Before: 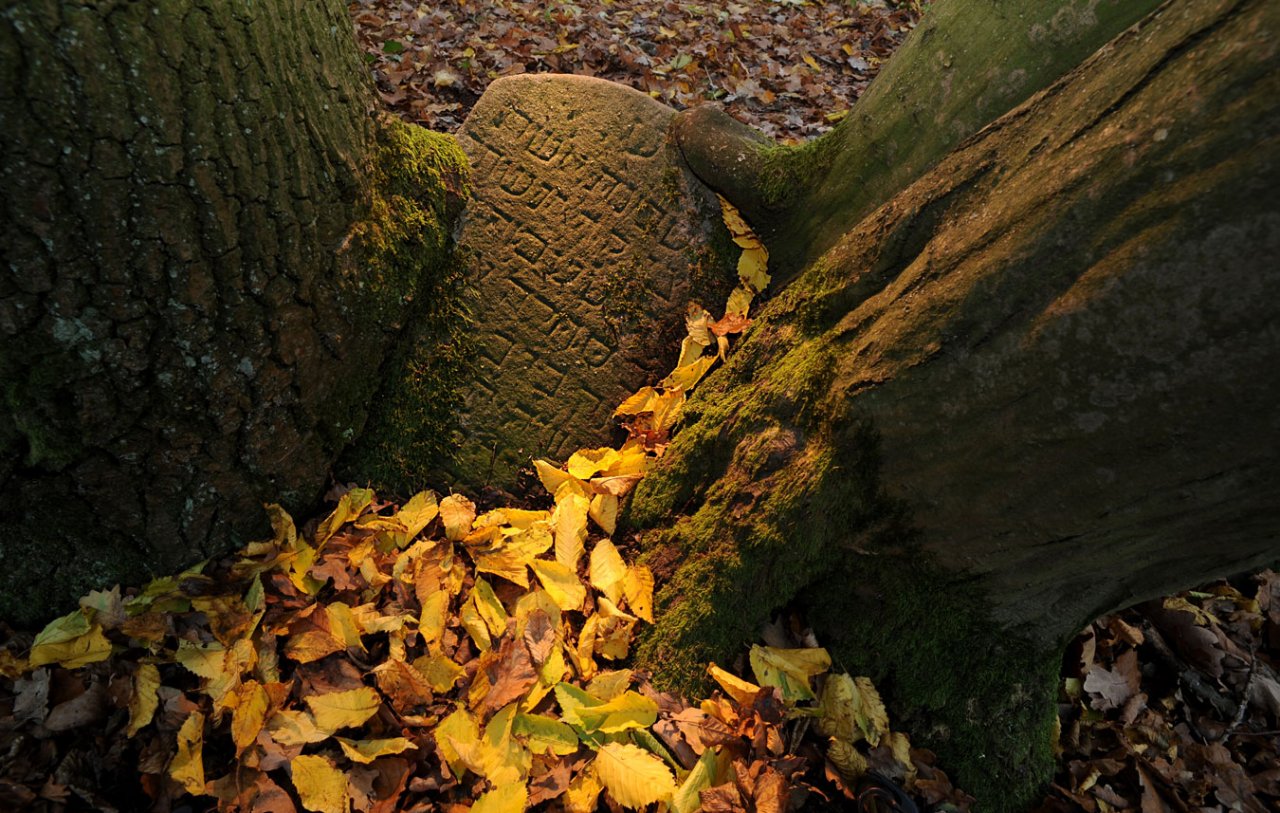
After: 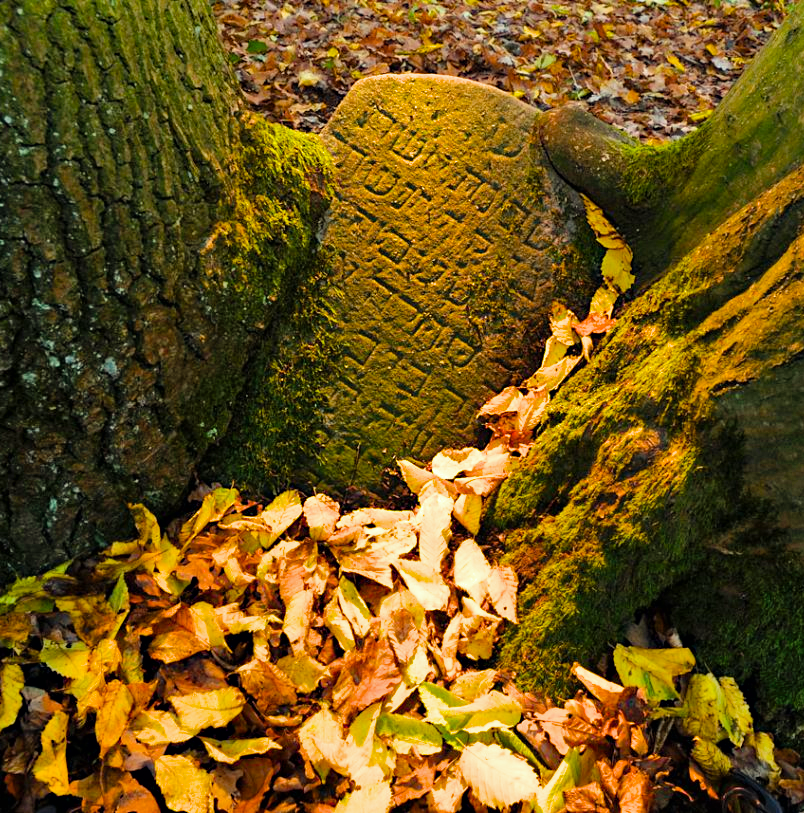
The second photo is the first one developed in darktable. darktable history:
exposure: black level correction 0, exposure 1 EV, compensate exposure bias true, compensate highlight preservation false
crop: left 10.644%, right 26.528%
color correction: highlights a* -4.28, highlights b* 6.53
haze removal: compatibility mode true, adaptive false
color balance rgb: linear chroma grading › global chroma 15%, perceptual saturation grading › global saturation 30%
shadows and highlights: soften with gaussian
filmic rgb: black relative exposure -11.35 EV, white relative exposure 3.22 EV, hardness 6.76, color science v6 (2022)
